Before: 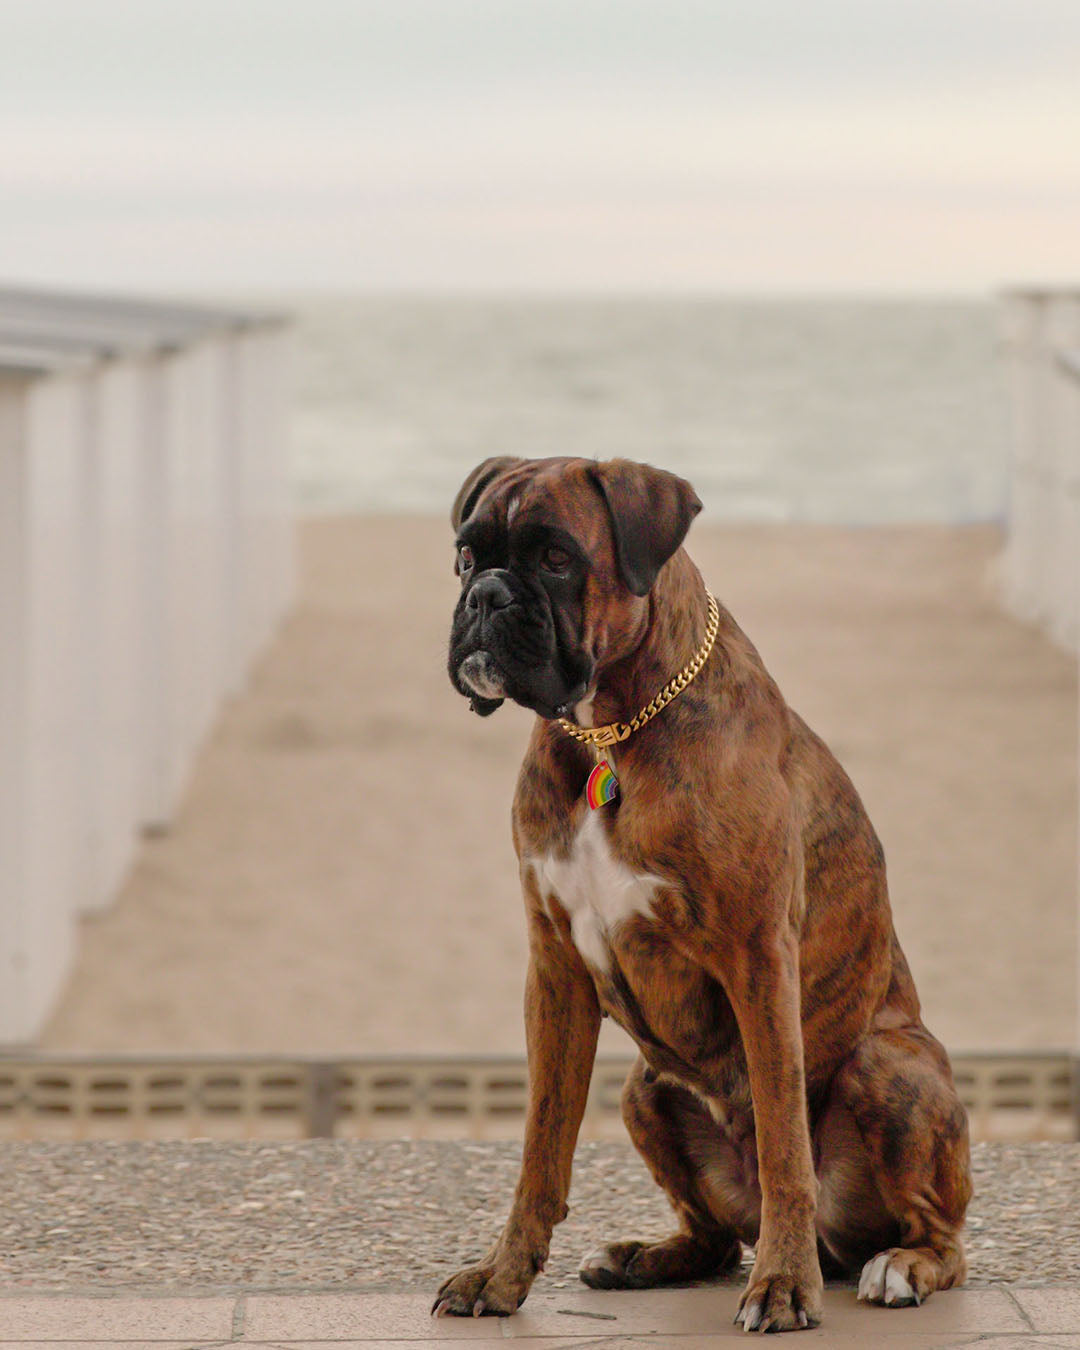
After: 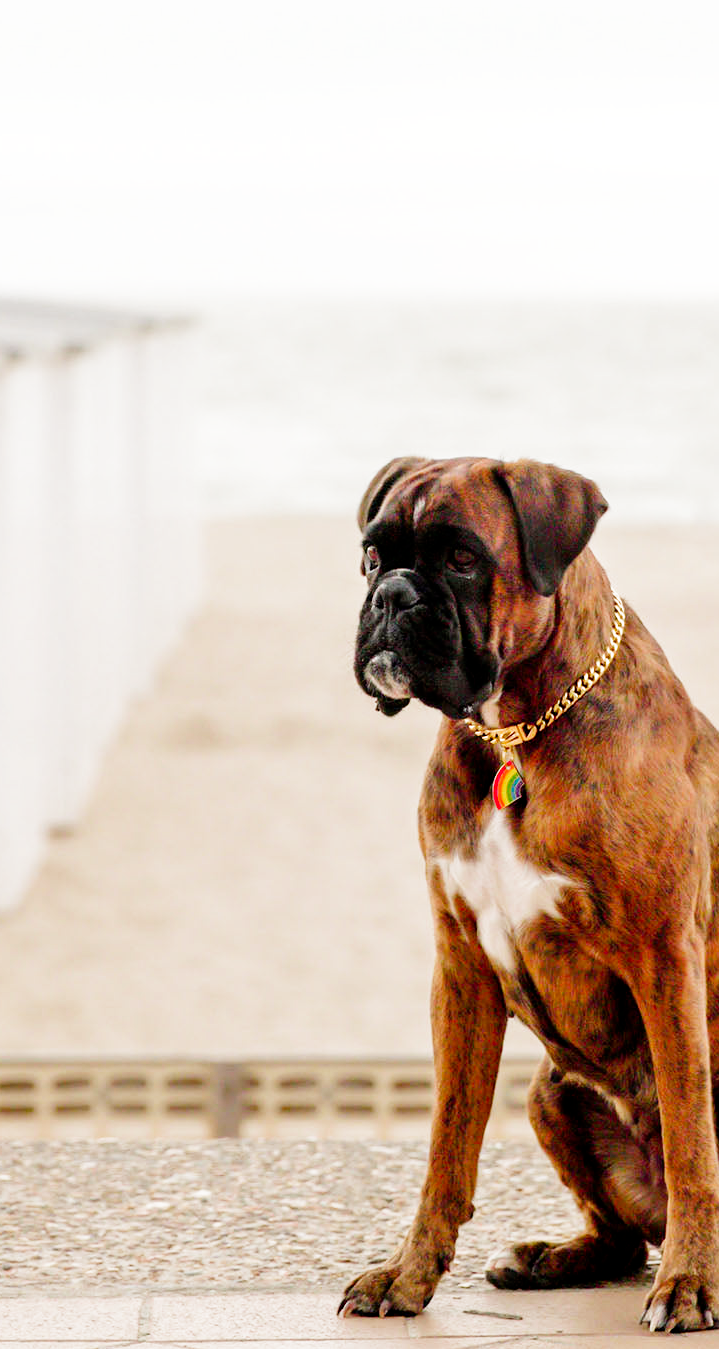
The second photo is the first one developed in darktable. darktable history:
crop and rotate: left 8.786%, right 24.548%
filmic rgb: middle gray luminance 10%, black relative exposure -8.61 EV, white relative exposure 3.3 EV, threshold 6 EV, target black luminance 0%, hardness 5.2, latitude 44.69%, contrast 1.302, highlights saturation mix 5%, shadows ↔ highlights balance 24.64%, add noise in highlights 0, preserve chrominance no, color science v3 (2019), use custom middle-gray values true, iterations of high-quality reconstruction 0, contrast in highlights soft, enable highlight reconstruction true
